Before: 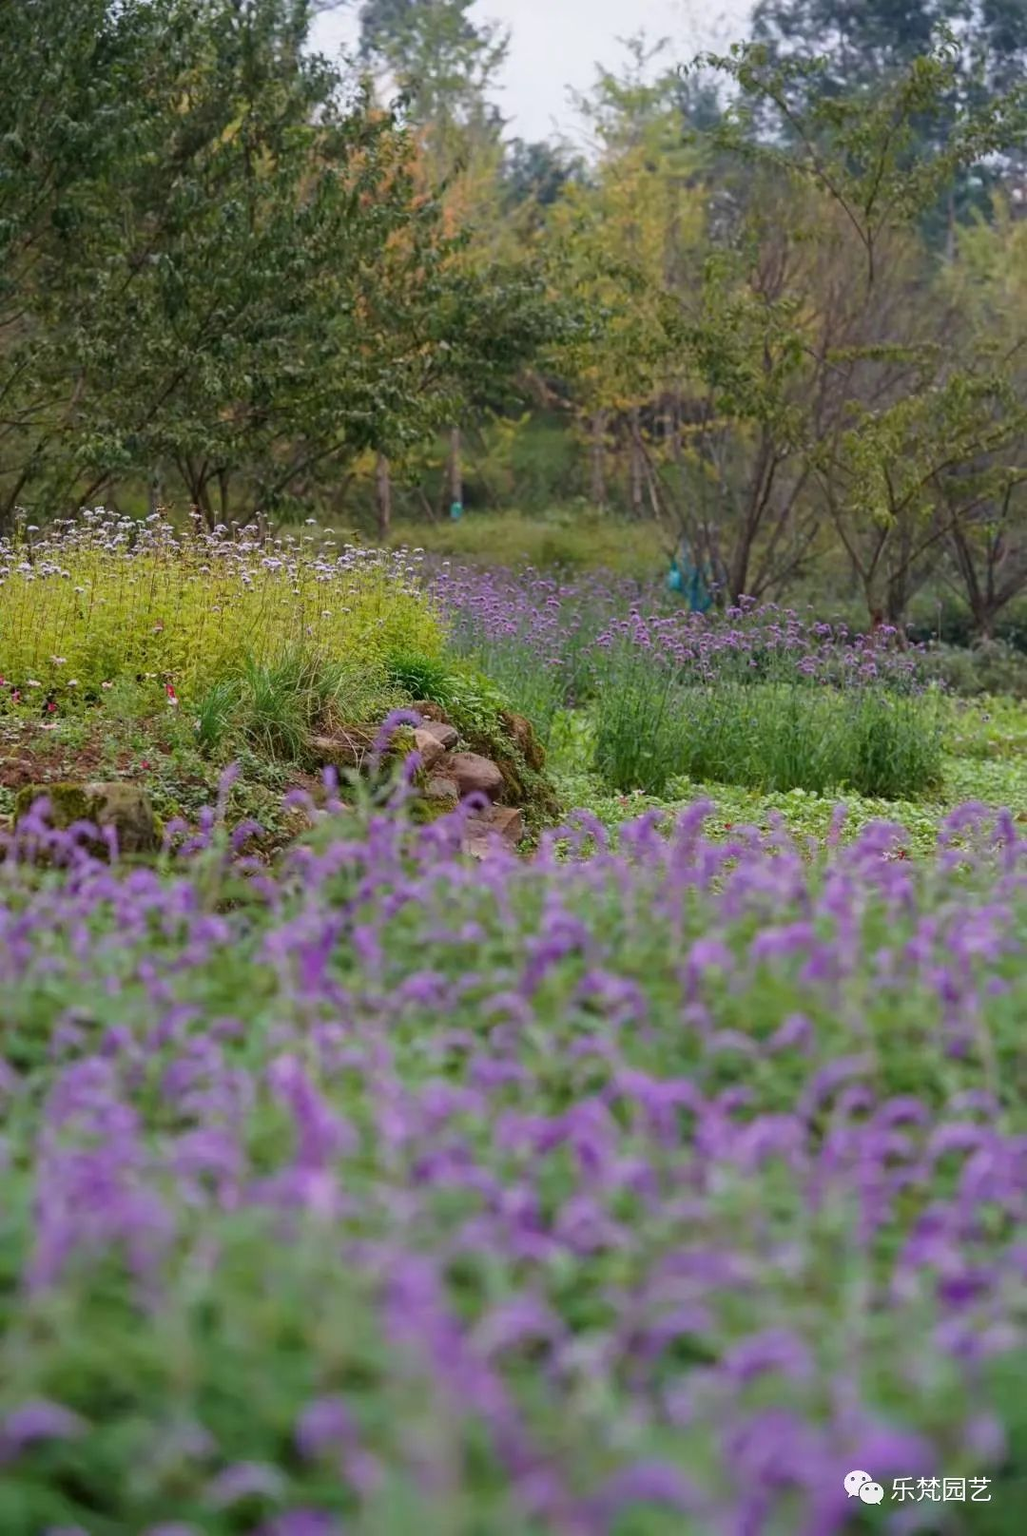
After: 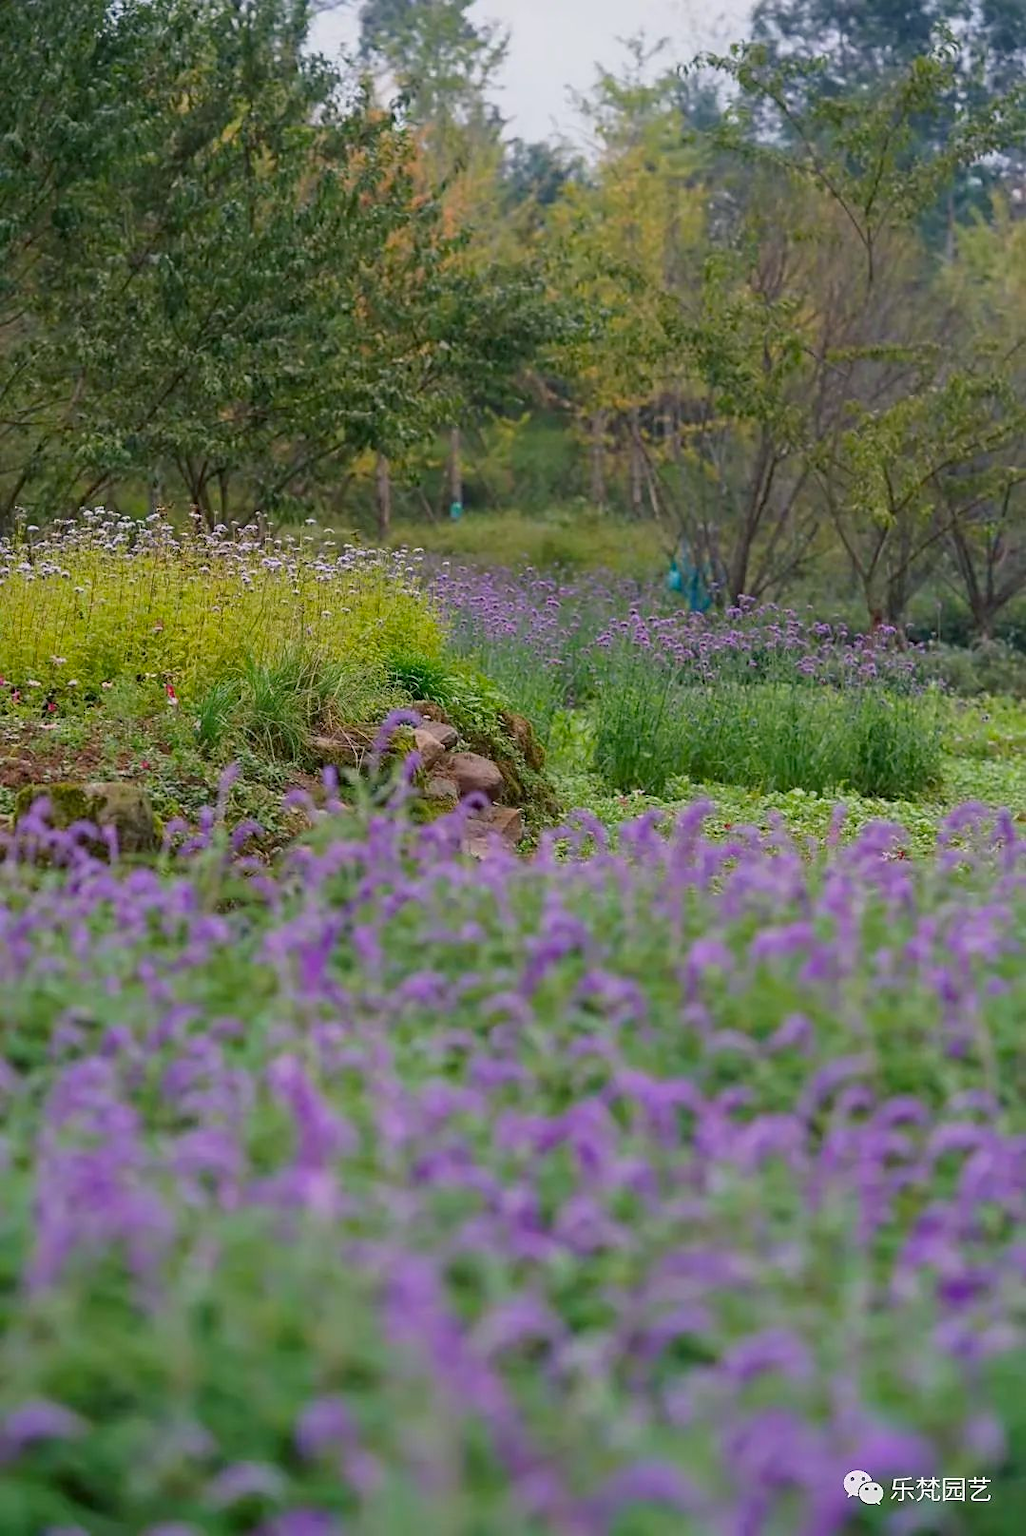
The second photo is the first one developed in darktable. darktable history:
sharpen: radius 1.855, amount 0.393, threshold 1.717
color balance rgb: shadows lift › chroma 2.035%, shadows lift › hue 216.84°, perceptual saturation grading › global saturation 8.535%, contrast -9.646%
